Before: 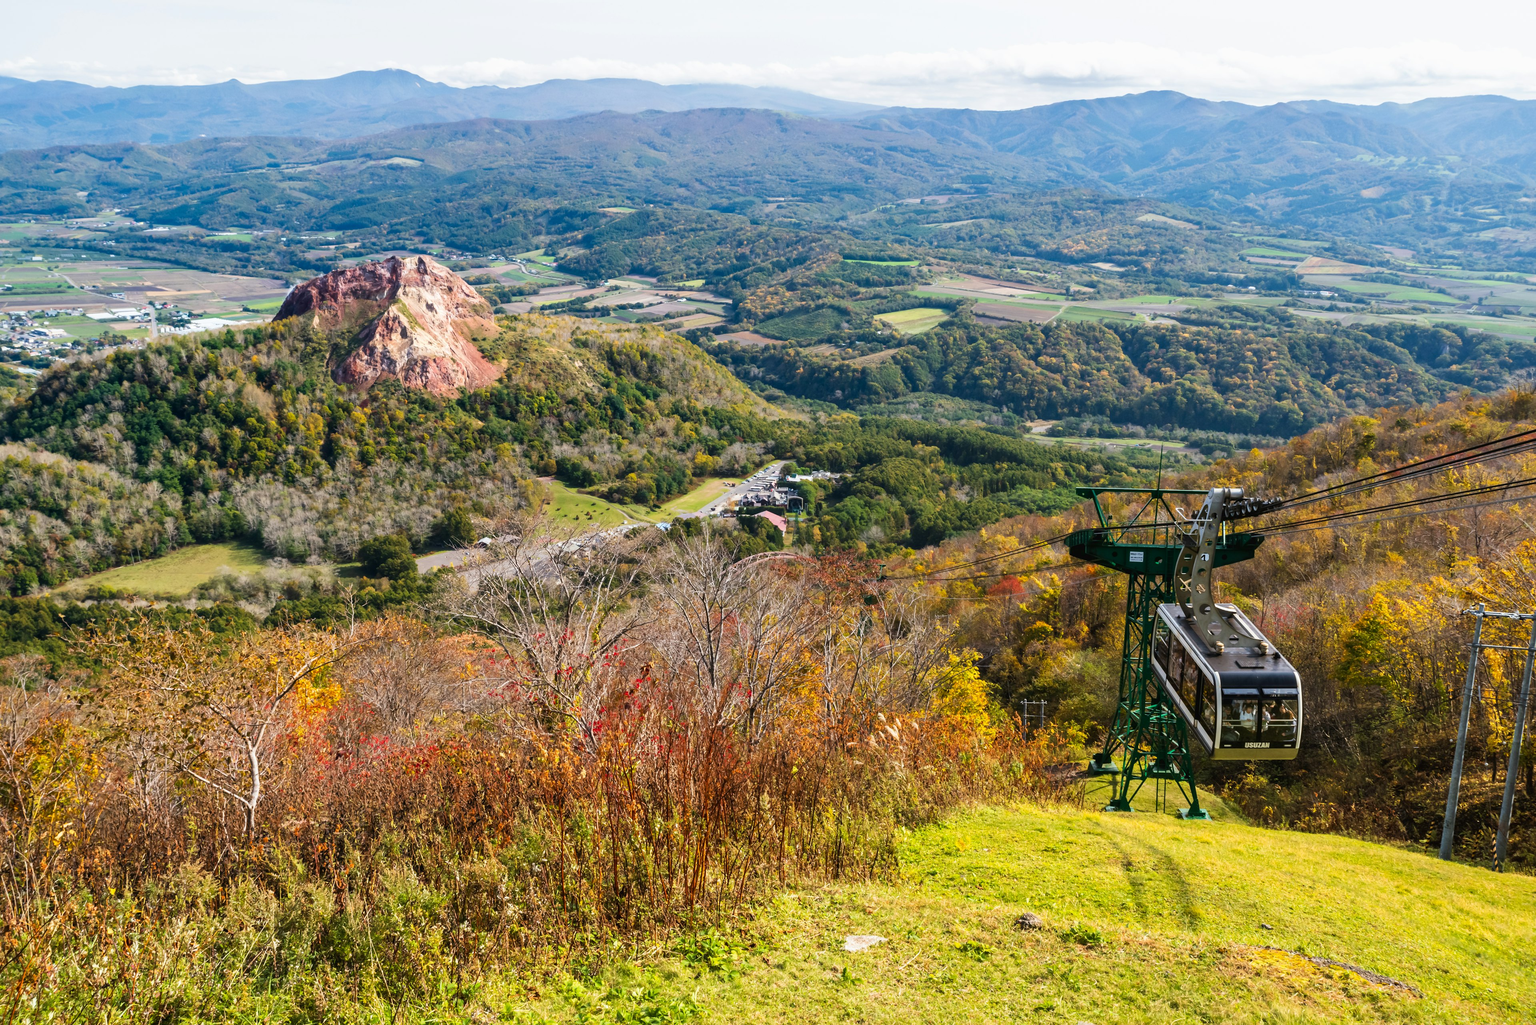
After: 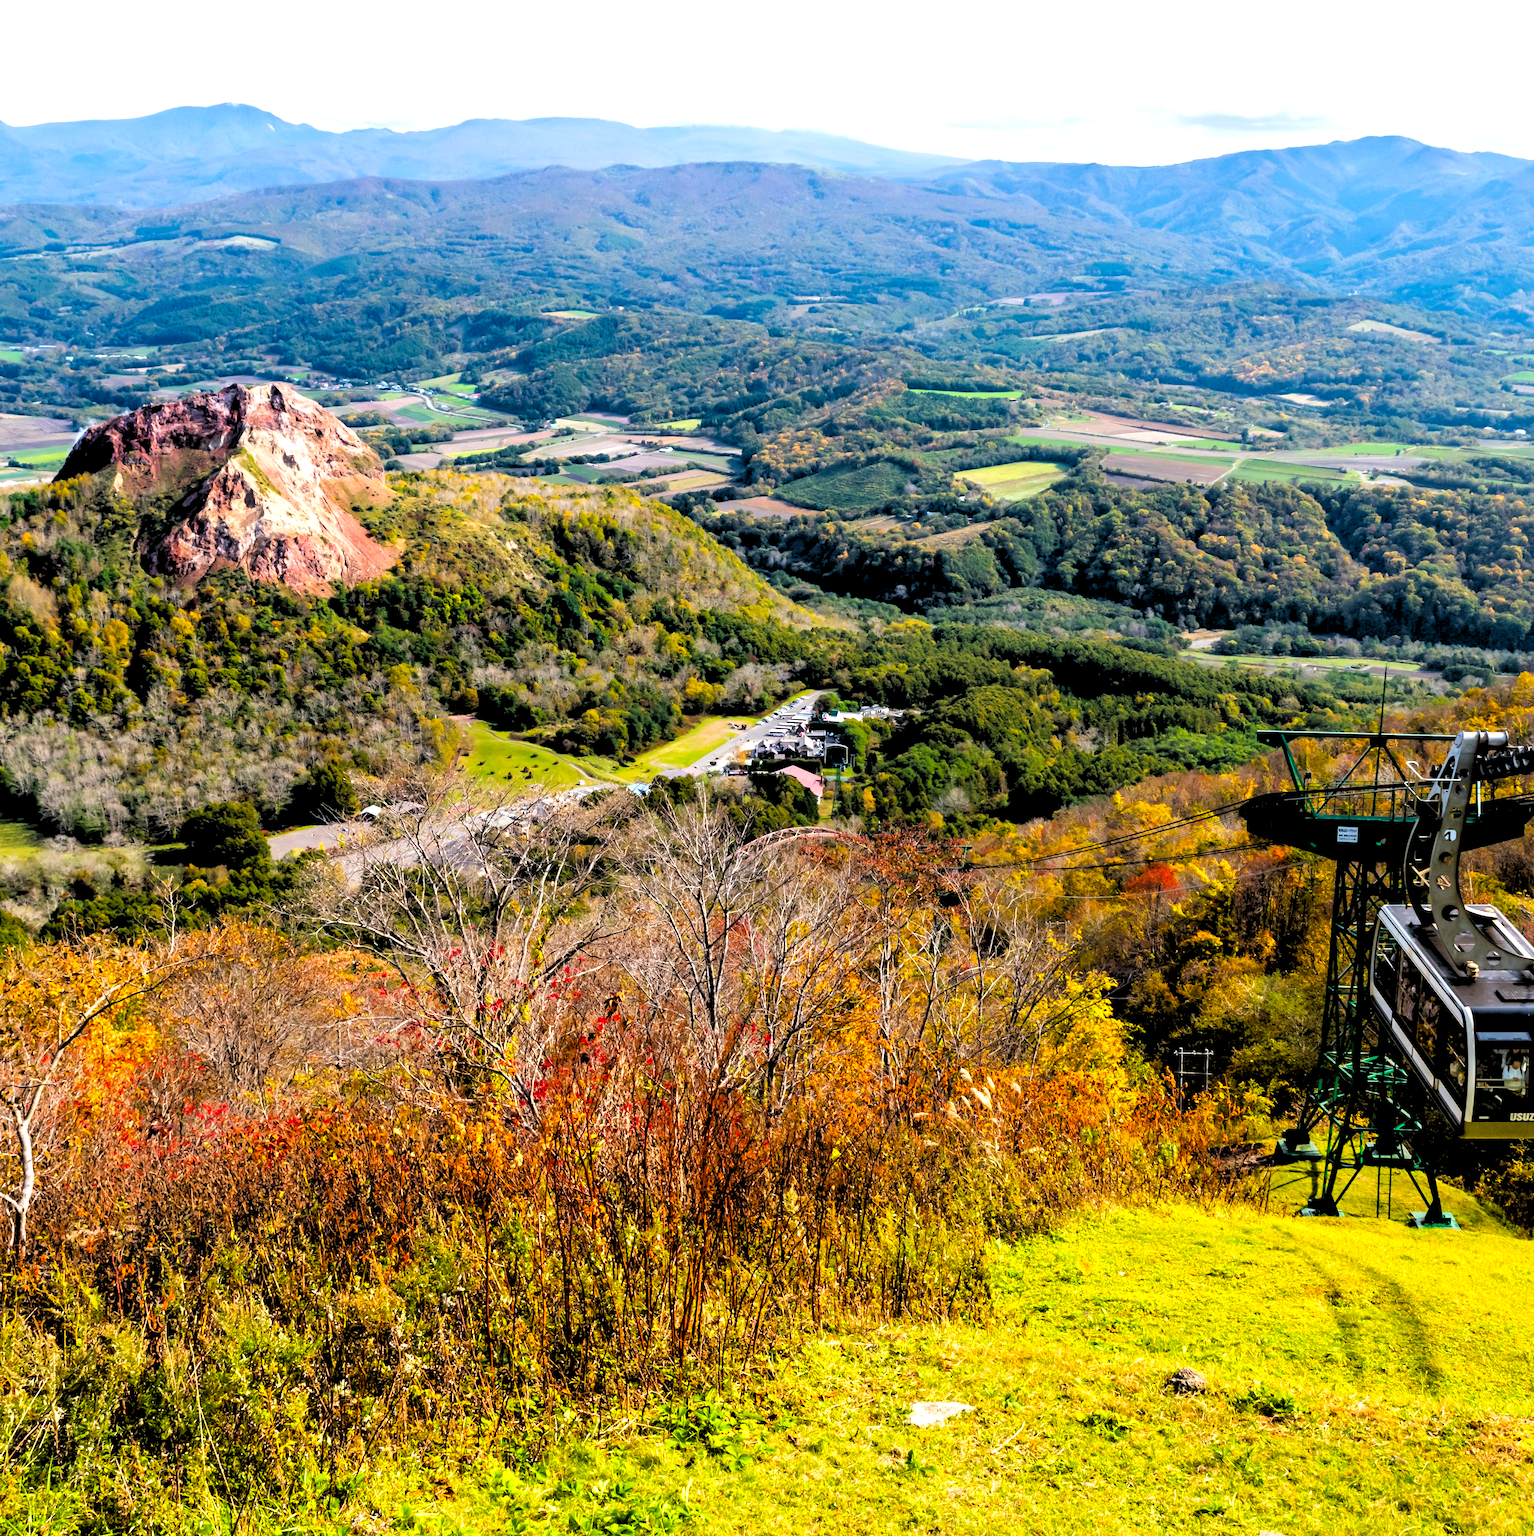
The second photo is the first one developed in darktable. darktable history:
crop and rotate: left 15.446%, right 17.836%
color balance: lift [1, 1.001, 0.999, 1.001], gamma [1, 1.004, 1.007, 0.993], gain [1, 0.991, 0.987, 1.013], contrast 10%, output saturation 120%
levels: levels [0, 0.492, 0.984]
rgb levels: levels [[0.029, 0.461, 0.922], [0, 0.5, 1], [0, 0.5, 1]]
